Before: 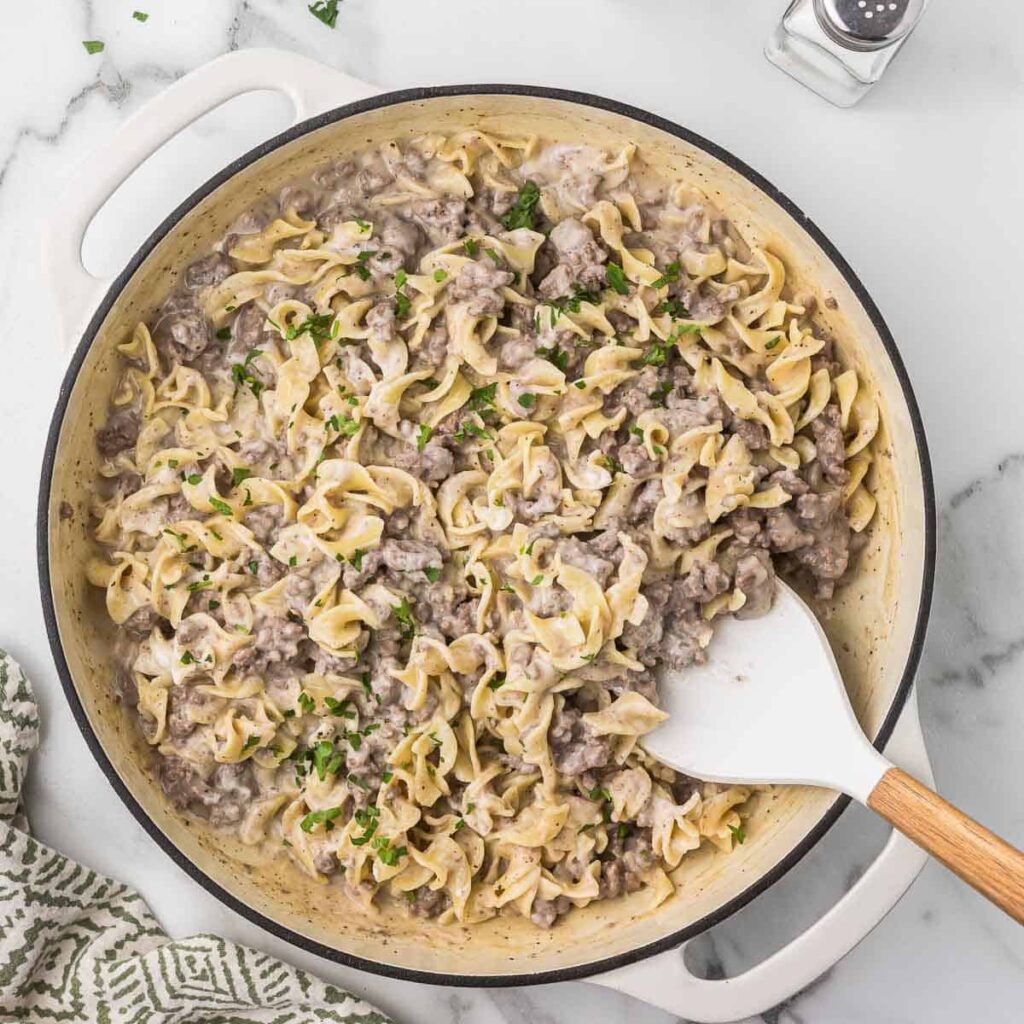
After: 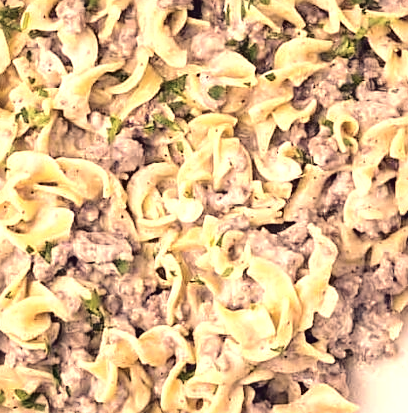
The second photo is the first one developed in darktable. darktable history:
sharpen: on, module defaults
color correction: highlights a* 19.75, highlights b* 26.95, shadows a* 3.44, shadows b* -18.07, saturation 0.729
crop: left 30.36%, top 30.163%, right 29.791%, bottom 29.434%
tone curve: curves: ch0 [(0, 0) (0.003, 0.048) (0.011, 0.048) (0.025, 0.048) (0.044, 0.049) (0.069, 0.048) (0.1, 0.052) (0.136, 0.071) (0.177, 0.109) (0.224, 0.157) (0.277, 0.233) (0.335, 0.32) (0.399, 0.404) (0.468, 0.496) (0.543, 0.582) (0.623, 0.653) (0.709, 0.738) (0.801, 0.811) (0.898, 0.895) (1, 1)], color space Lab, independent channels, preserve colors none
exposure: black level correction 0, exposure 0.687 EV, compensate highlight preservation false
